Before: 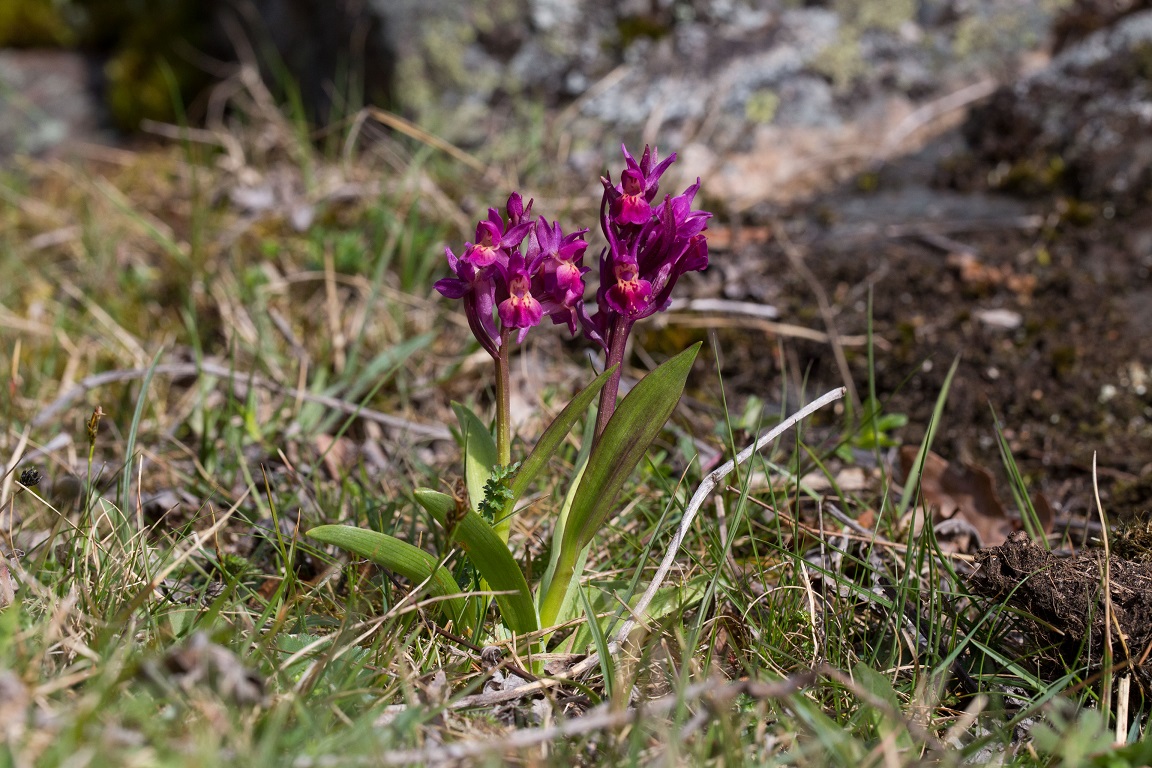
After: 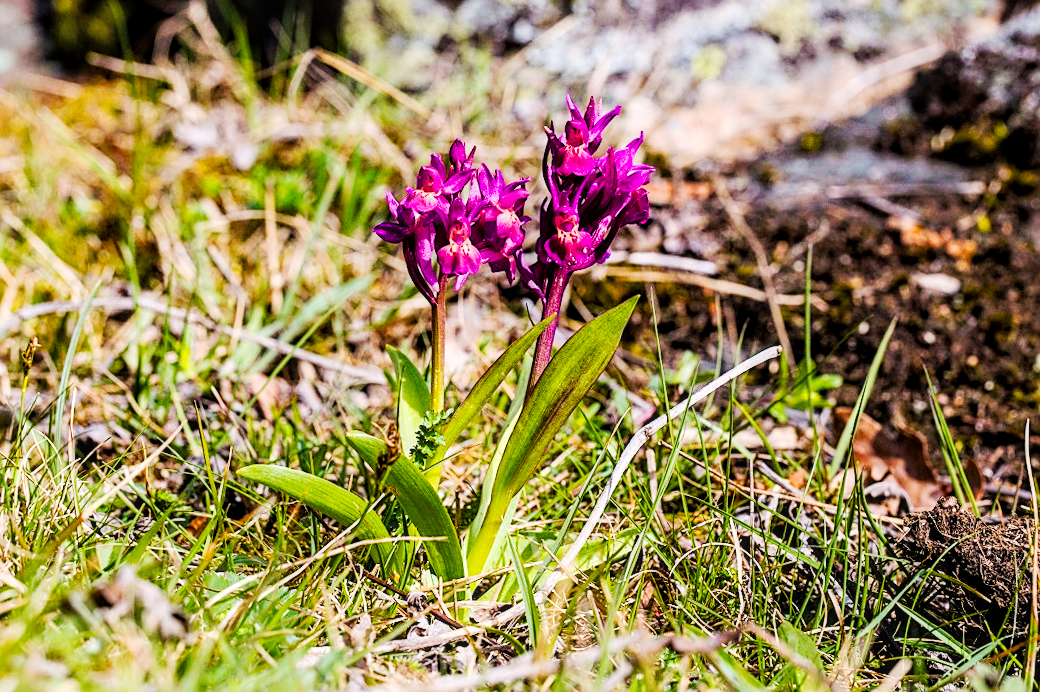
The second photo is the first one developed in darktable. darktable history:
exposure: exposure 1.148 EV, compensate exposure bias true, compensate highlight preservation false
tone curve: curves: ch0 [(0, 0) (0.003, 0.005) (0.011, 0.011) (0.025, 0.022) (0.044, 0.035) (0.069, 0.051) (0.1, 0.073) (0.136, 0.106) (0.177, 0.147) (0.224, 0.195) (0.277, 0.253) (0.335, 0.315) (0.399, 0.388) (0.468, 0.488) (0.543, 0.586) (0.623, 0.685) (0.709, 0.764) (0.801, 0.838) (0.898, 0.908) (1, 1)], preserve colors none
crop and rotate: angle -2.15°, left 3.122%, top 4.311%, right 1.562%, bottom 0.573%
sharpen: on, module defaults
color balance rgb: shadows lift › hue 87.09°, perceptual saturation grading › global saturation 9.389%, perceptual saturation grading › highlights -13.296%, perceptual saturation grading › mid-tones 14.614%, perceptual saturation grading › shadows 23.125%, global vibrance 50.234%
local contrast: detail 130%
filmic rgb: black relative exposure -5.02 EV, white relative exposure 3.99 EV, hardness 2.89, contrast 1.3, highlights saturation mix -9.13%
